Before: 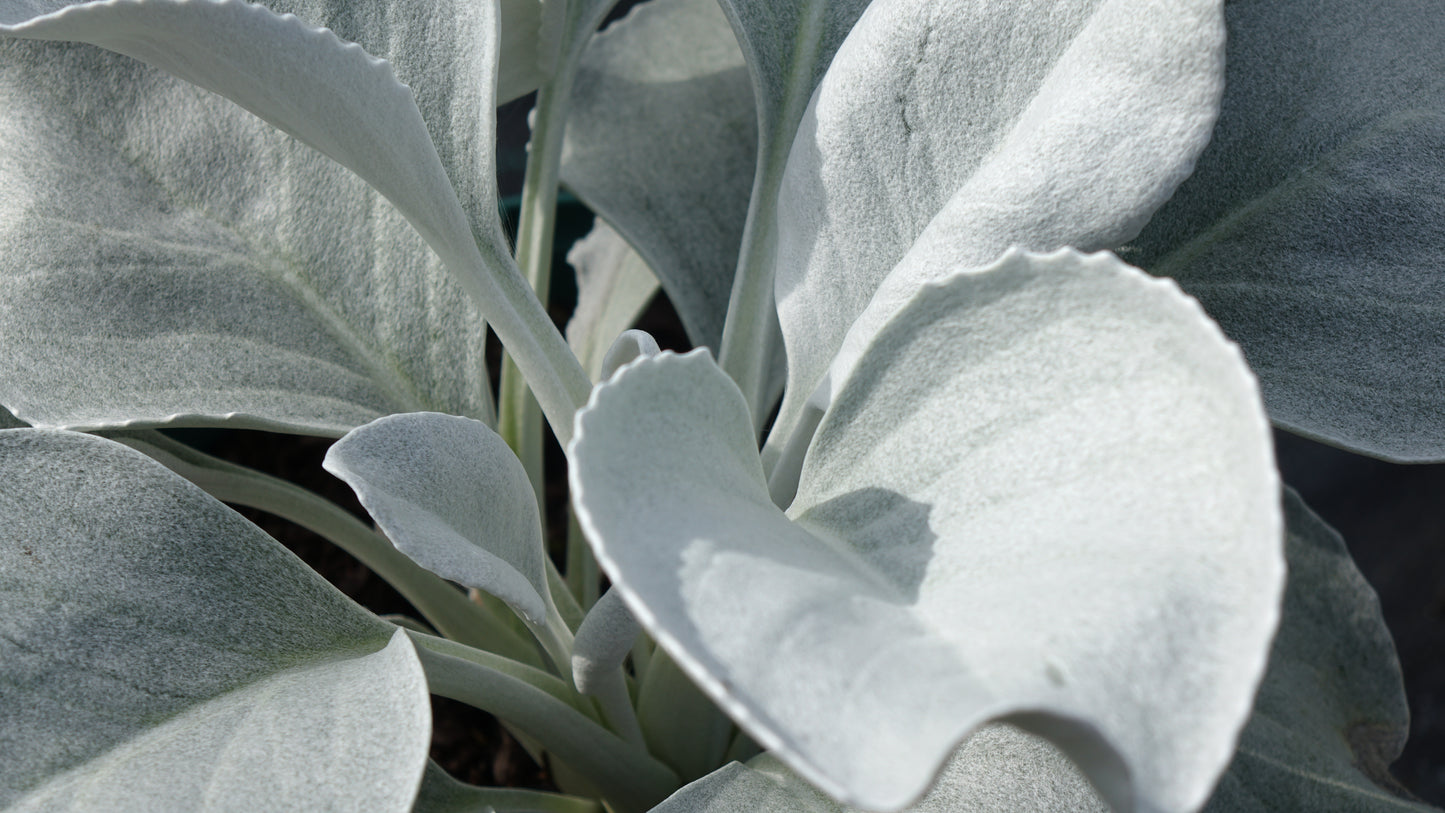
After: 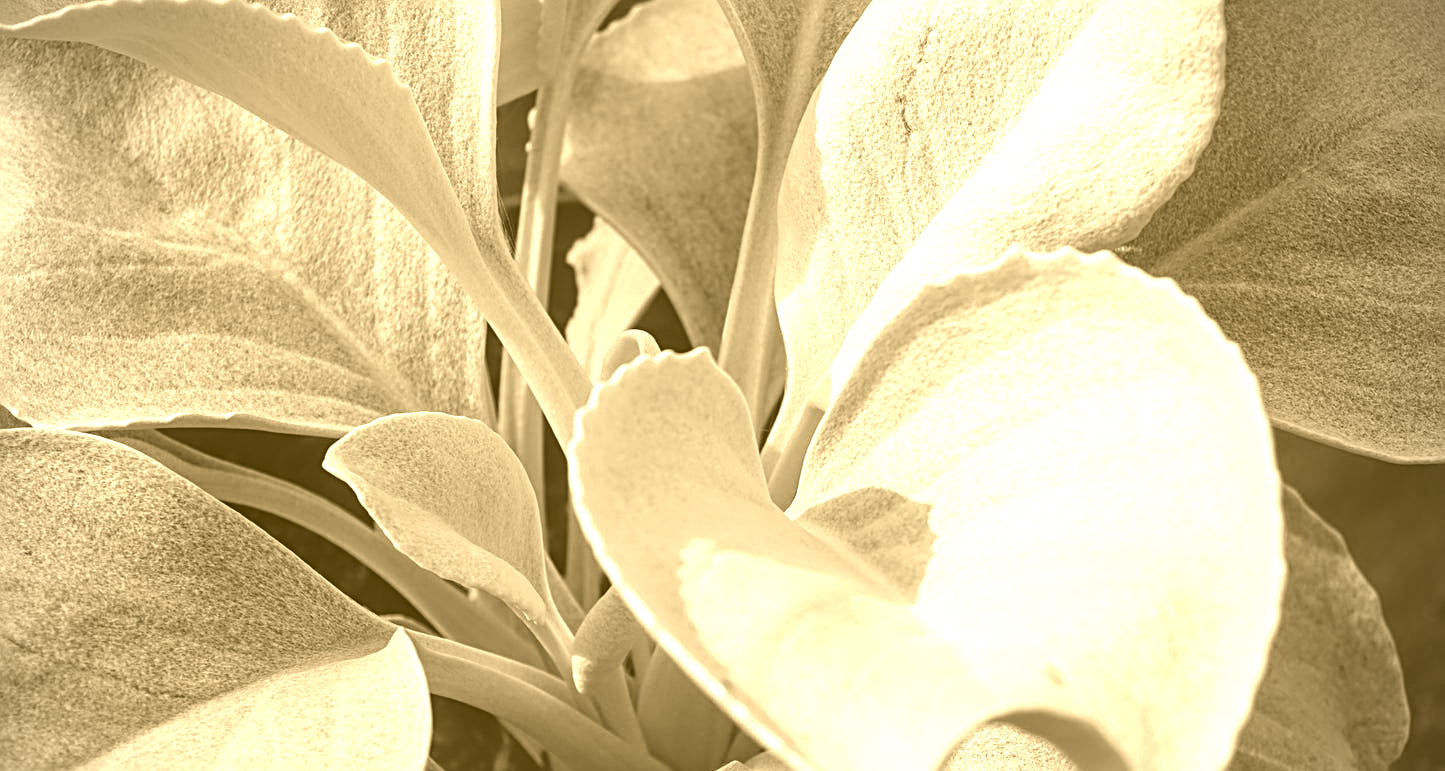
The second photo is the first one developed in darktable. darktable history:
vignetting: brightness -0.629, saturation -0.007, center (-0.028, 0.239)
colorize: hue 36°, source mix 100%
sharpen: radius 3.119
local contrast: on, module defaults
shadows and highlights: shadows 30.86, highlights 0, soften with gaussian
crop and rotate: top 0%, bottom 5.097%
